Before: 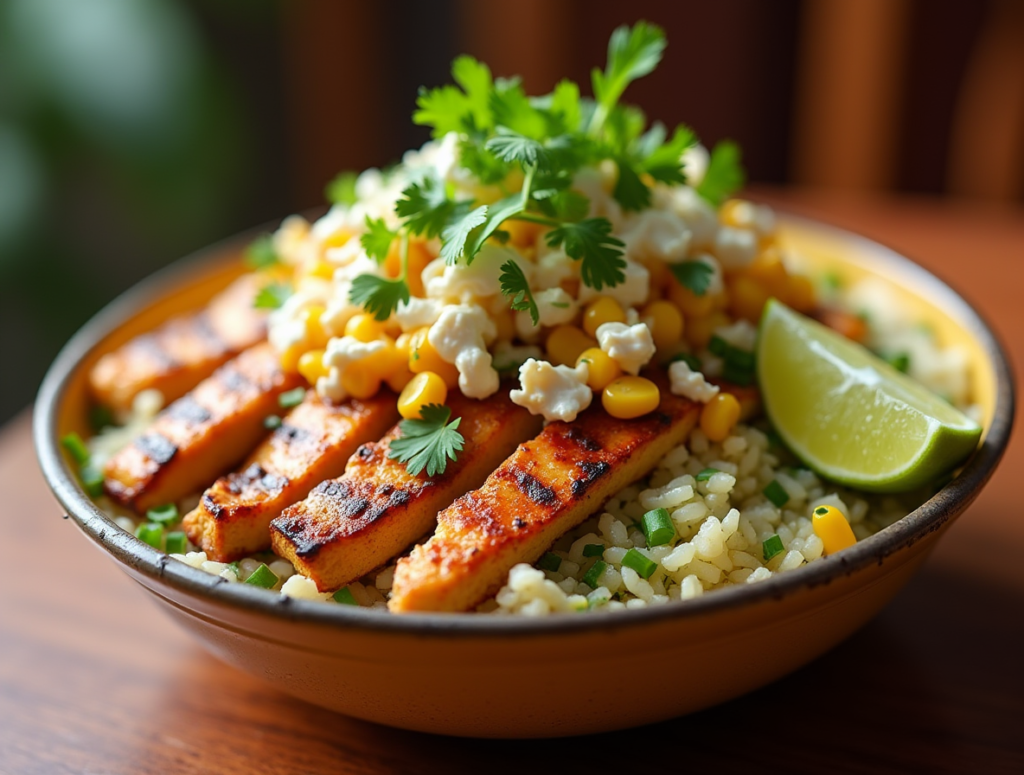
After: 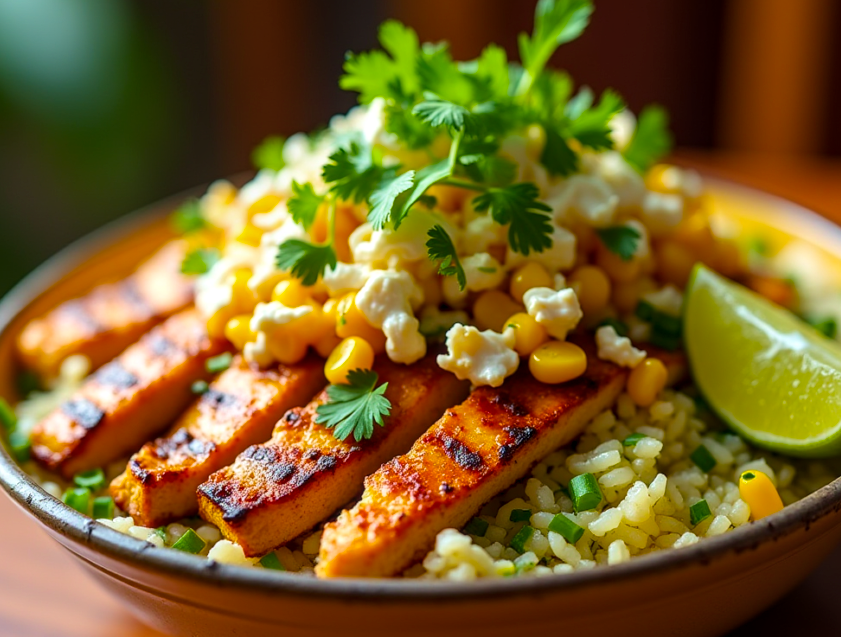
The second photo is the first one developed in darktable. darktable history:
local contrast: on, module defaults
crop and rotate: left 7.196%, top 4.574%, right 10.605%, bottom 13.178%
color balance rgb: perceptual saturation grading › global saturation 30%, global vibrance 20%
velvia: strength 17%
